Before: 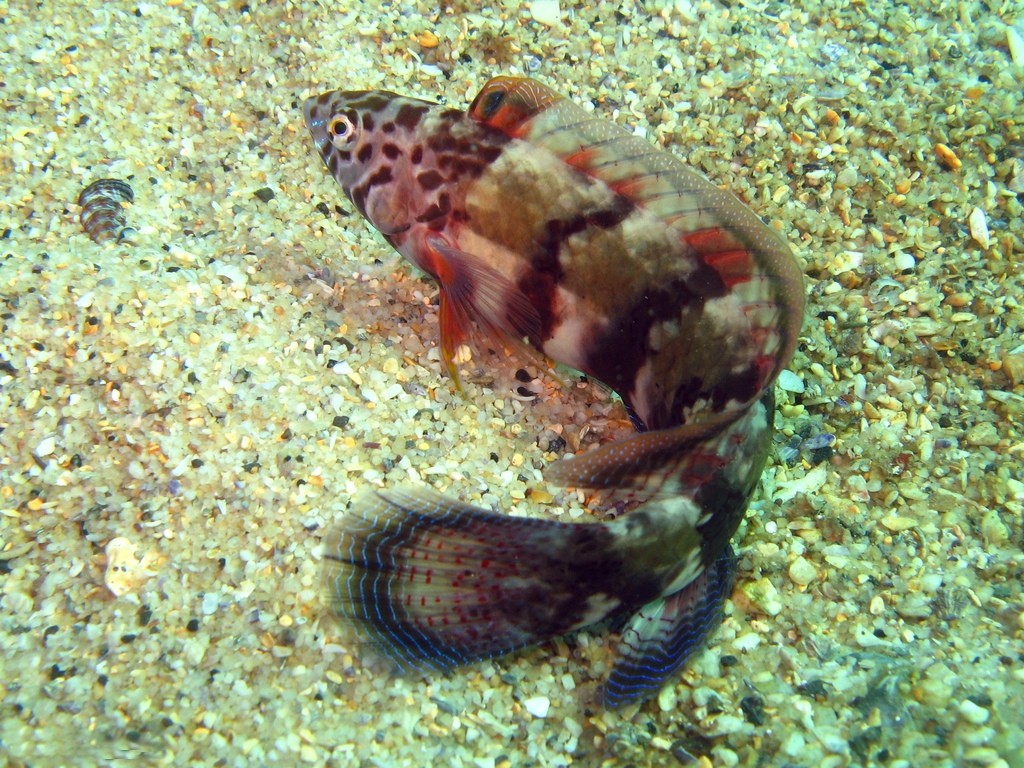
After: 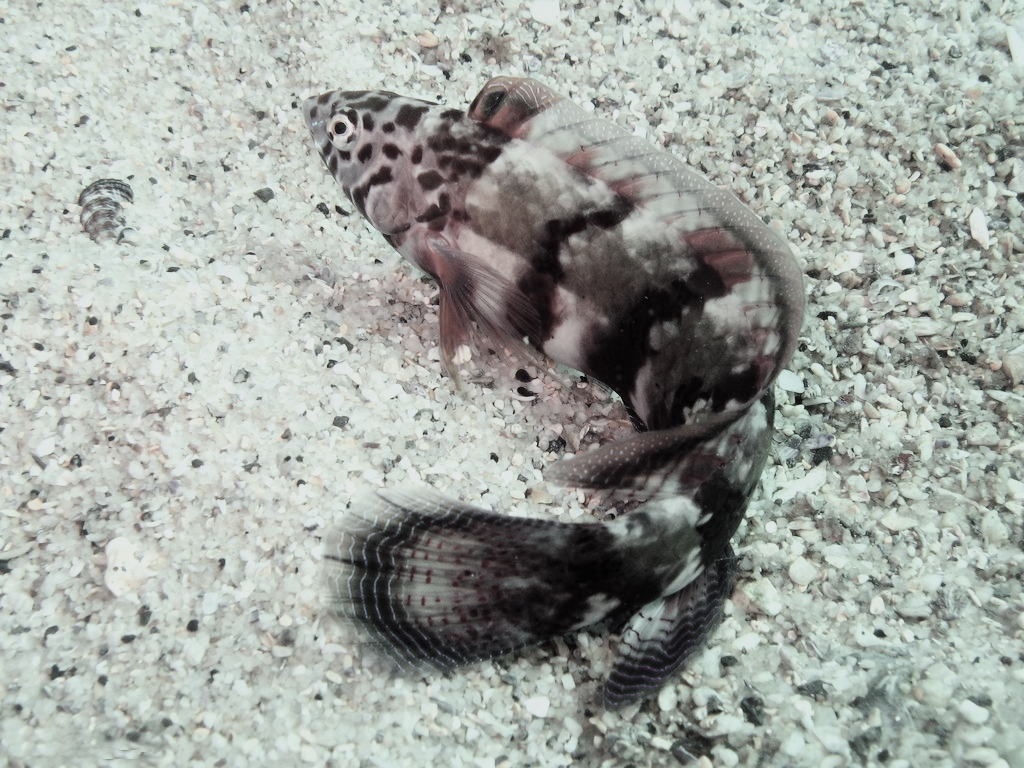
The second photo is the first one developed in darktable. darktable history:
filmic rgb: black relative exposure -7.65 EV, white relative exposure 4.56 EV, hardness 3.61
contrast brightness saturation: contrast 0.2, brightness 0.15, saturation 0.14
color contrast: green-magenta contrast 0.3, blue-yellow contrast 0.15
white balance: red 0.967, blue 1.049
